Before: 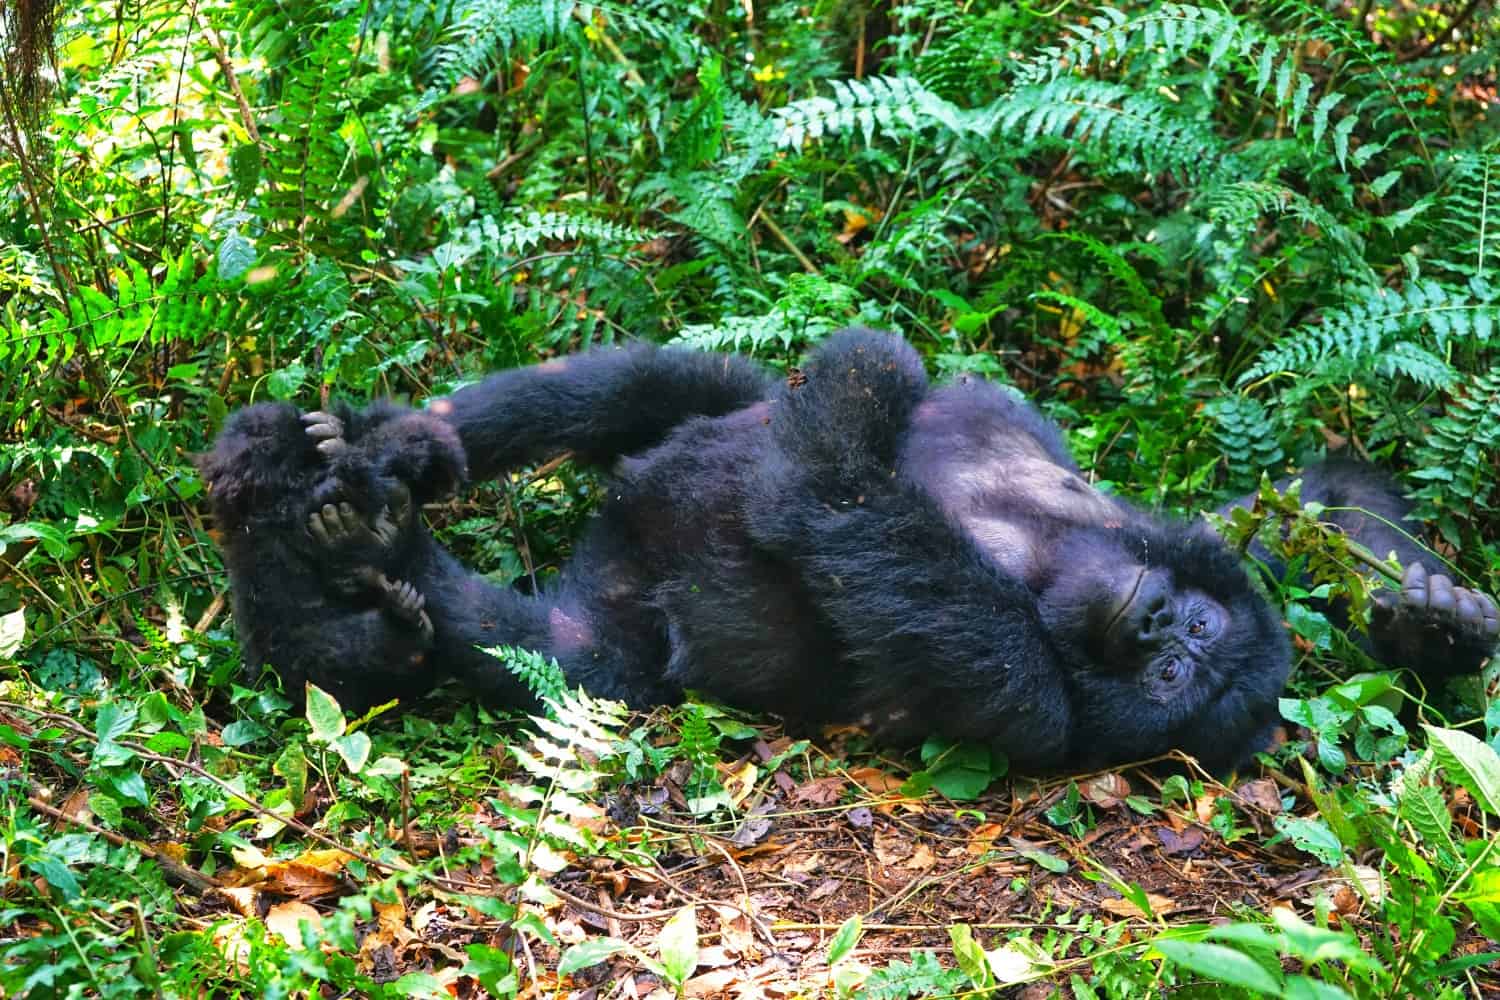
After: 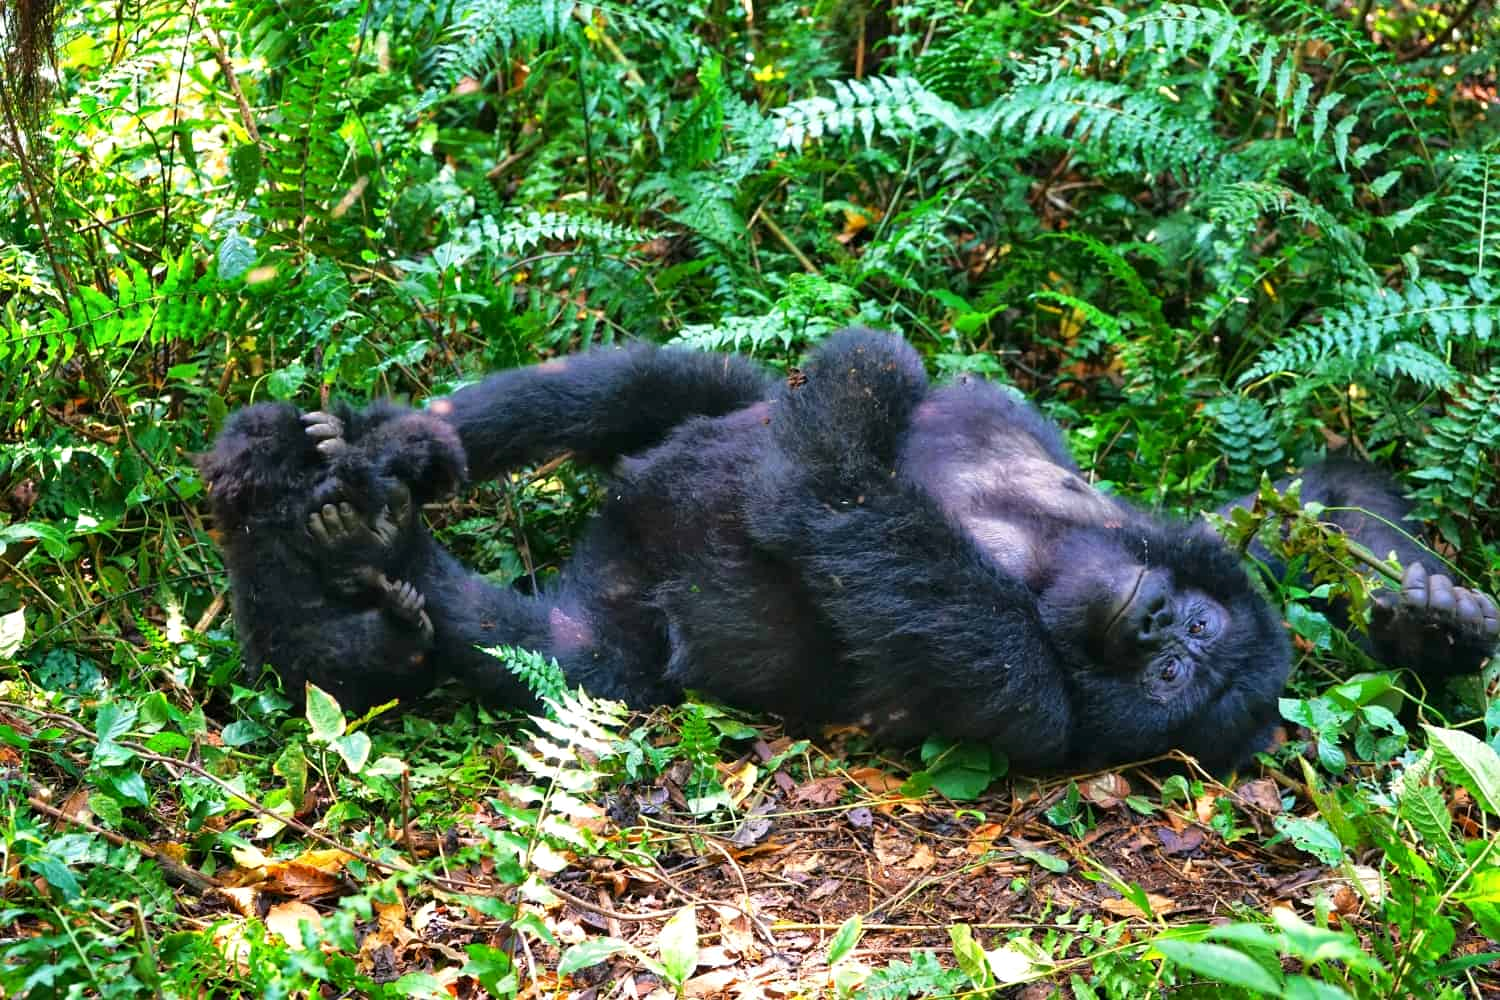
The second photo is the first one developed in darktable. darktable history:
contrast equalizer: octaves 7, y [[0.6 ×6], [0.55 ×6], [0 ×6], [0 ×6], [0 ×6]], mix 0.15
